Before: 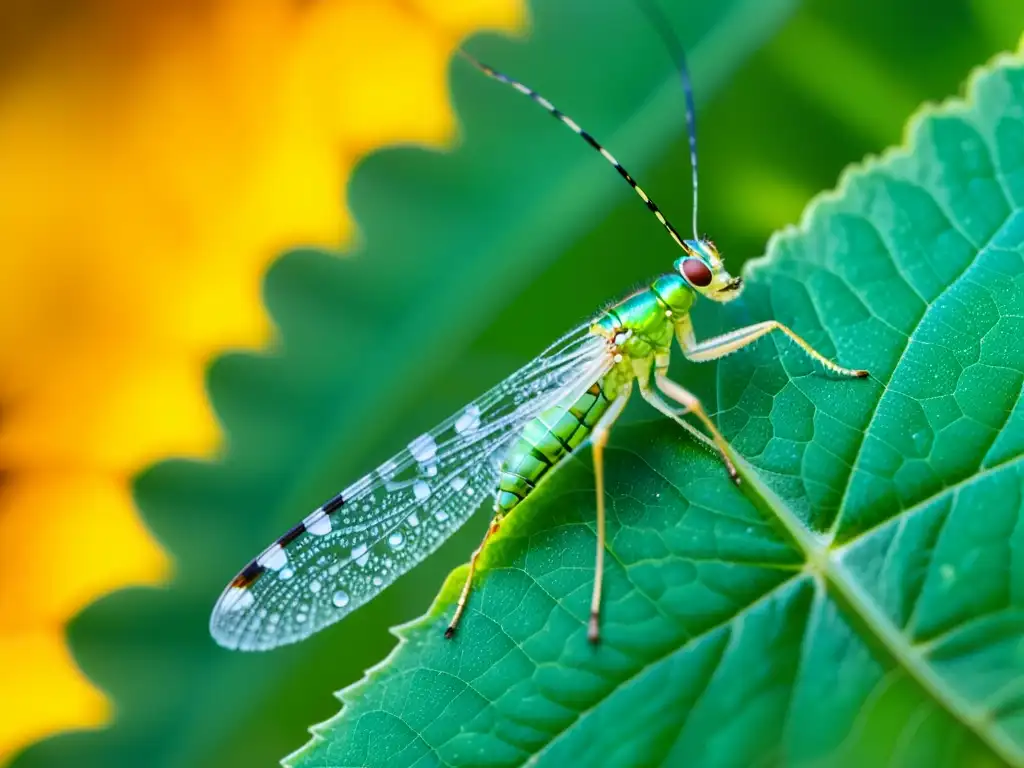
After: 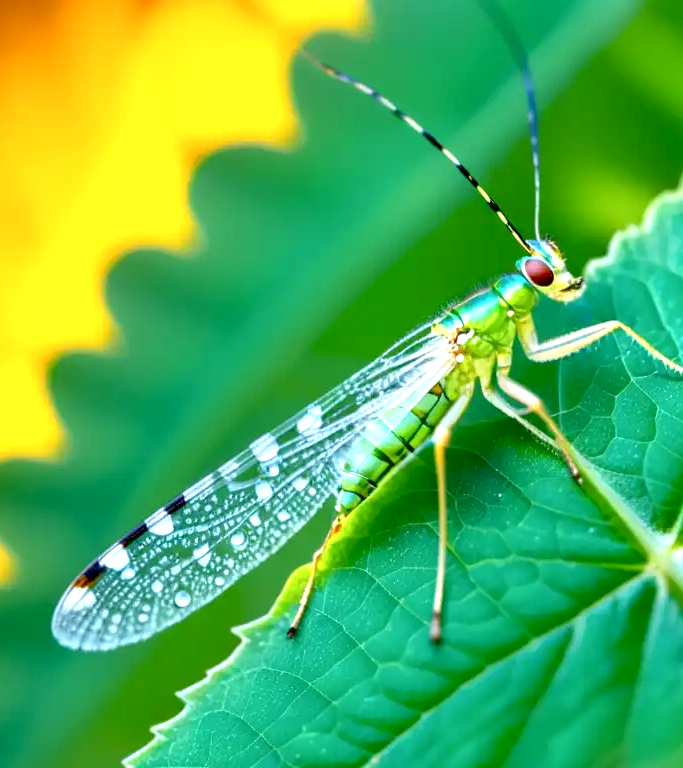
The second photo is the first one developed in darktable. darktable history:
crop and rotate: left 15.446%, right 17.836%
contrast brightness saturation: saturation -0.05
tone equalizer: -8 EV 0.25 EV, -7 EV 0.417 EV, -6 EV 0.417 EV, -5 EV 0.25 EV, -3 EV -0.25 EV, -2 EV -0.417 EV, -1 EV -0.417 EV, +0 EV -0.25 EV, edges refinement/feathering 500, mask exposure compensation -1.57 EV, preserve details guided filter
exposure: black level correction 0.008, exposure 0.979 EV, compensate highlight preservation false
